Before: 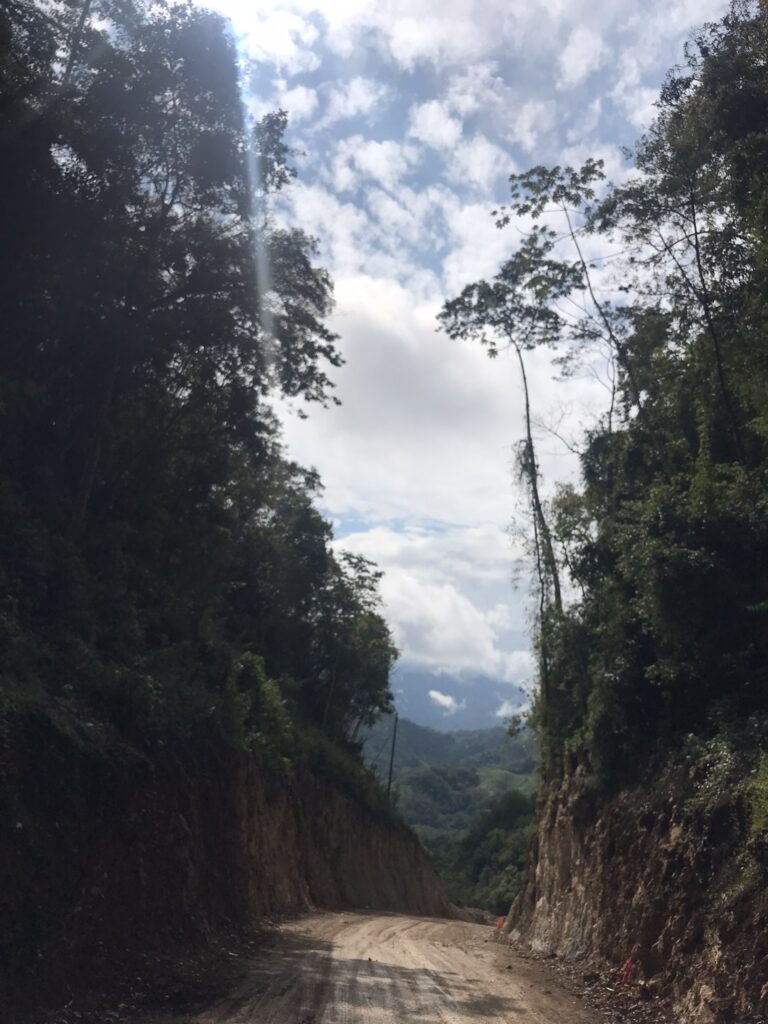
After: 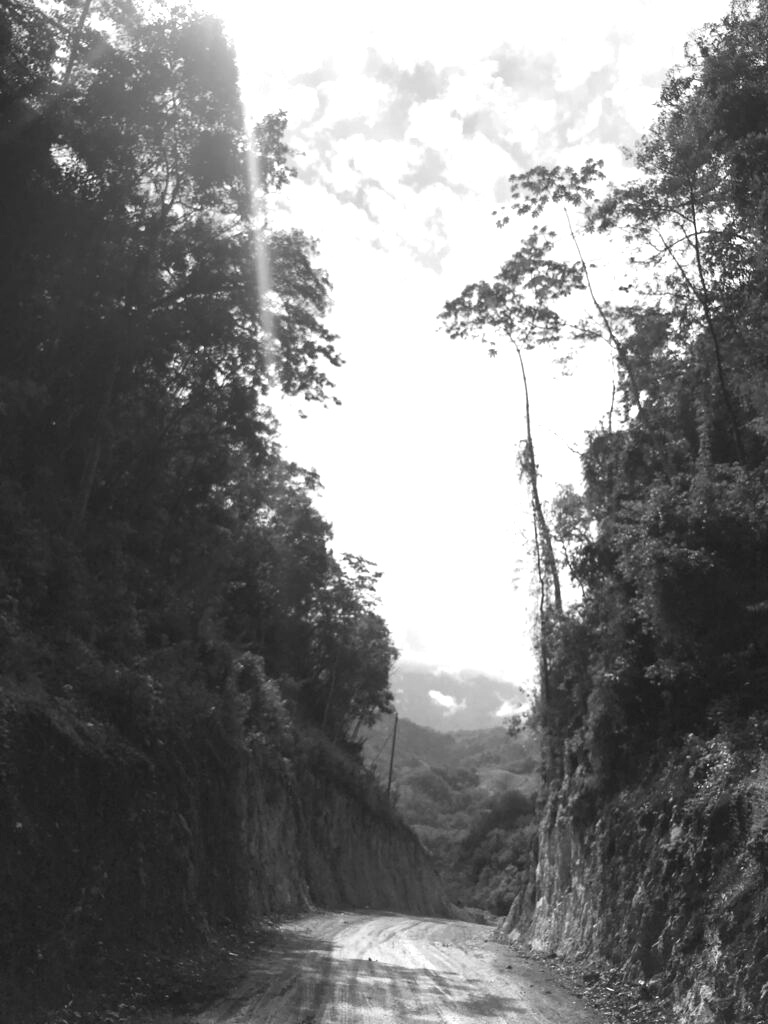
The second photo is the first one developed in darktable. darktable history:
exposure: exposure 1 EV, compensate highlight preservation false
white balance: emerald 1
monochrome: on, module defaults
